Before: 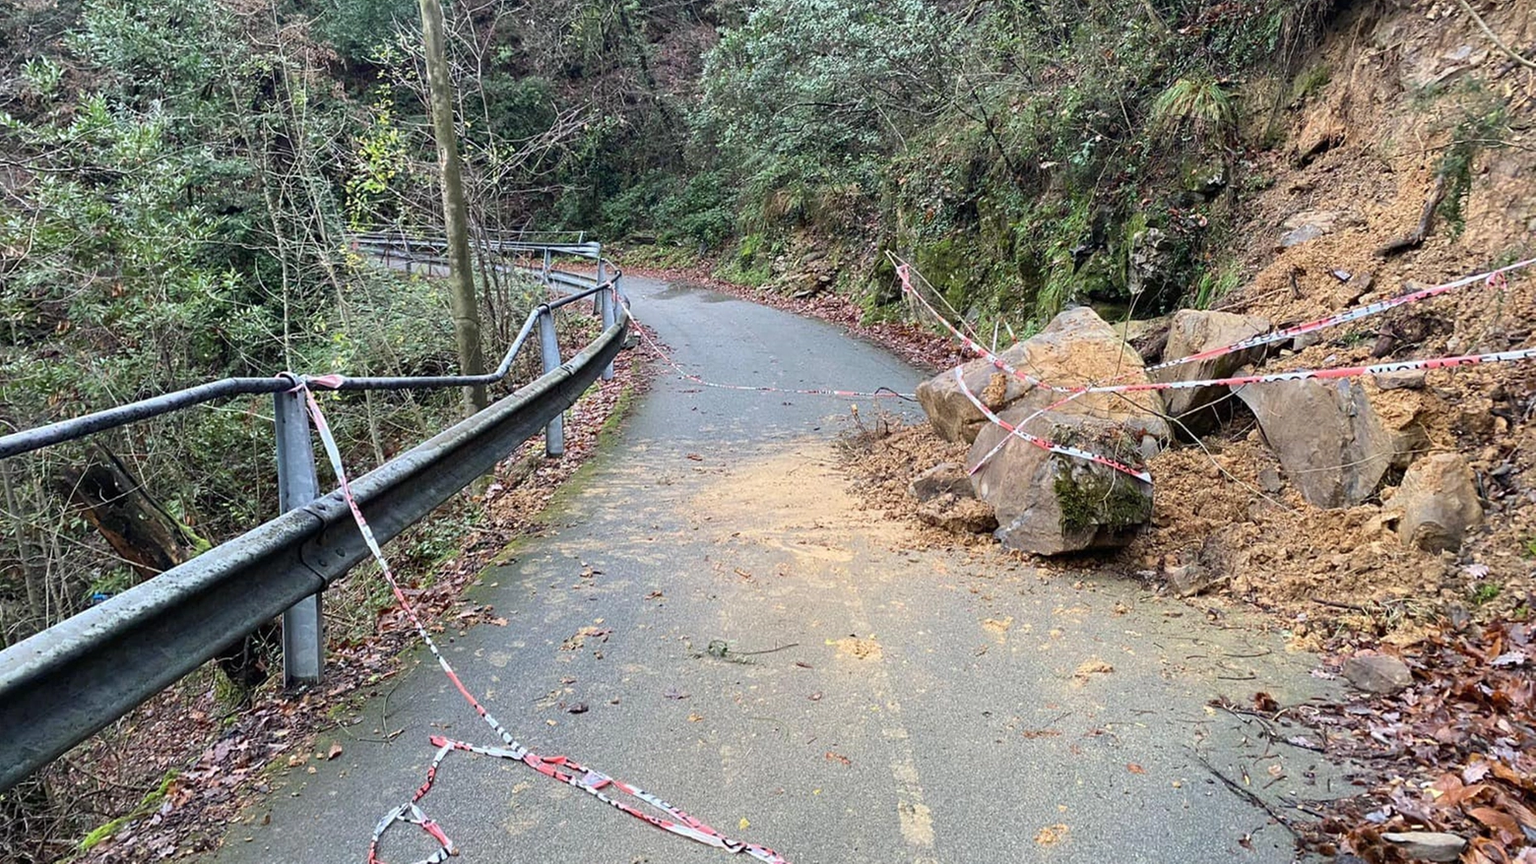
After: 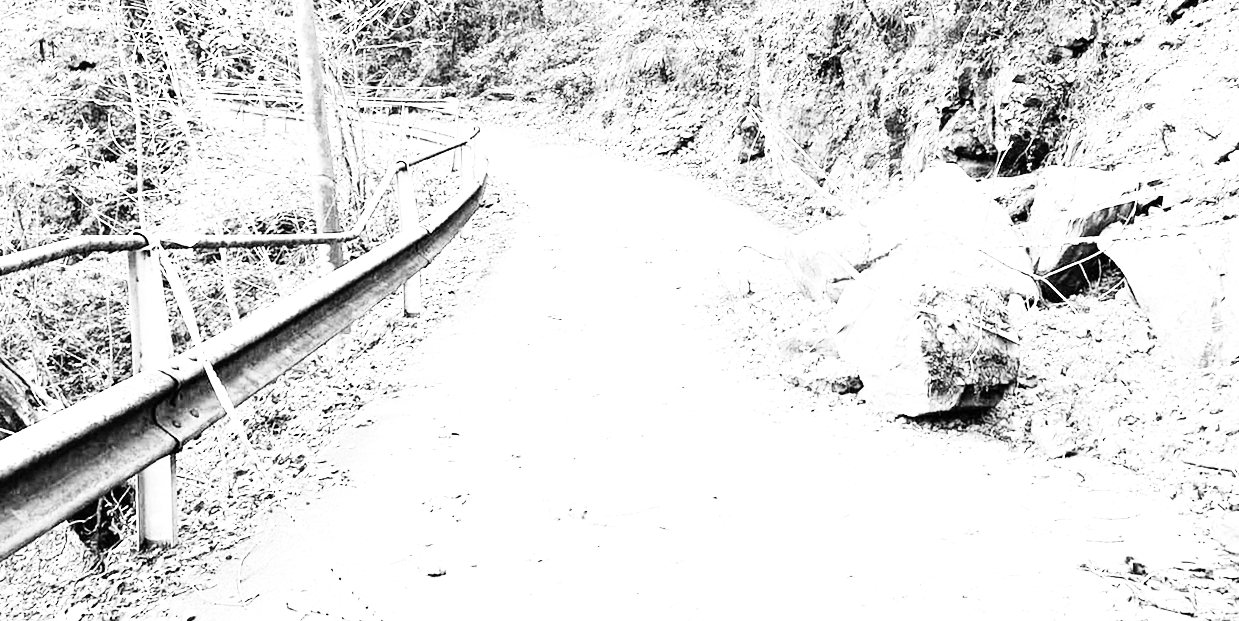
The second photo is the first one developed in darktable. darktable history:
rgb curve: curves: ch0 [(0, 0) (0.21, 0.15) (0.24, 0.21) (0.5, 0.75) (0.75, 0.96) (0.89, 0.99) (1, 1)]; ch1 [(0, 0.02) (0.21, 0.13) (0.25, 0.2) (0.5, 0.67) (0.75, 0.9) (0.89, 0.97) (1, 1)]; ch2 [(0, 0.02) (0.21, 0.13) (0.25, 0.2) (0.5, 0.67) (0.75, 0.9) (0.89, 0.97) (1, 1)], compensate middle gray true
exposure: exposure 2 EV, compensate exposure bias true, compensate highlight preservation false
monochrome: on, module defaults
crop: left 9.712%, top 16.928%, right 10.845%, bottom 12.332%
